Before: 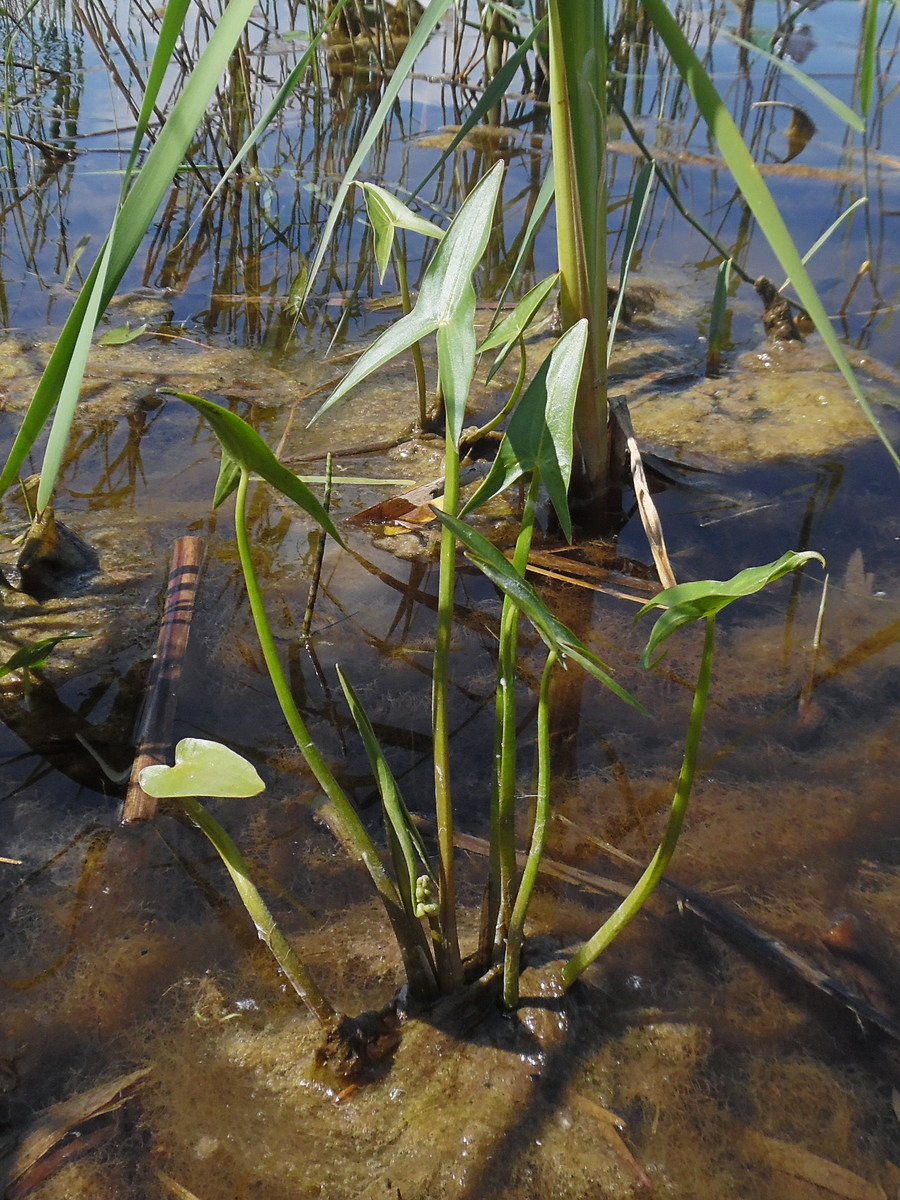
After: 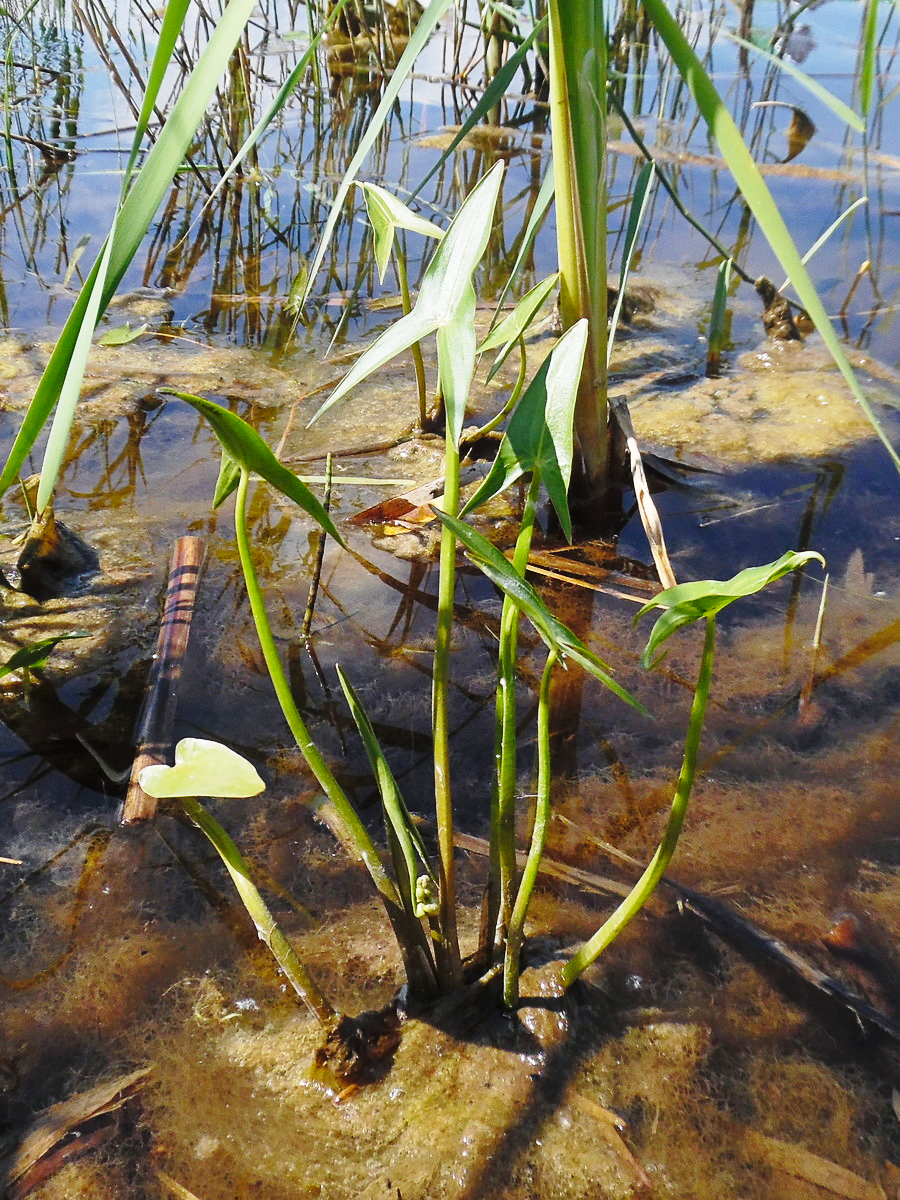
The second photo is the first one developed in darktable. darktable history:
base curve: curves: ch0 [(0, 0) (0.028, 0.03) (0.121, 0.232) (0.46, 0.748) (0.859, 0.968) (1, 1)], preserve colors none
tone equalizer: edges refinement/feathering 500, mask exposure compensation -1.57 EV, preserve details no
